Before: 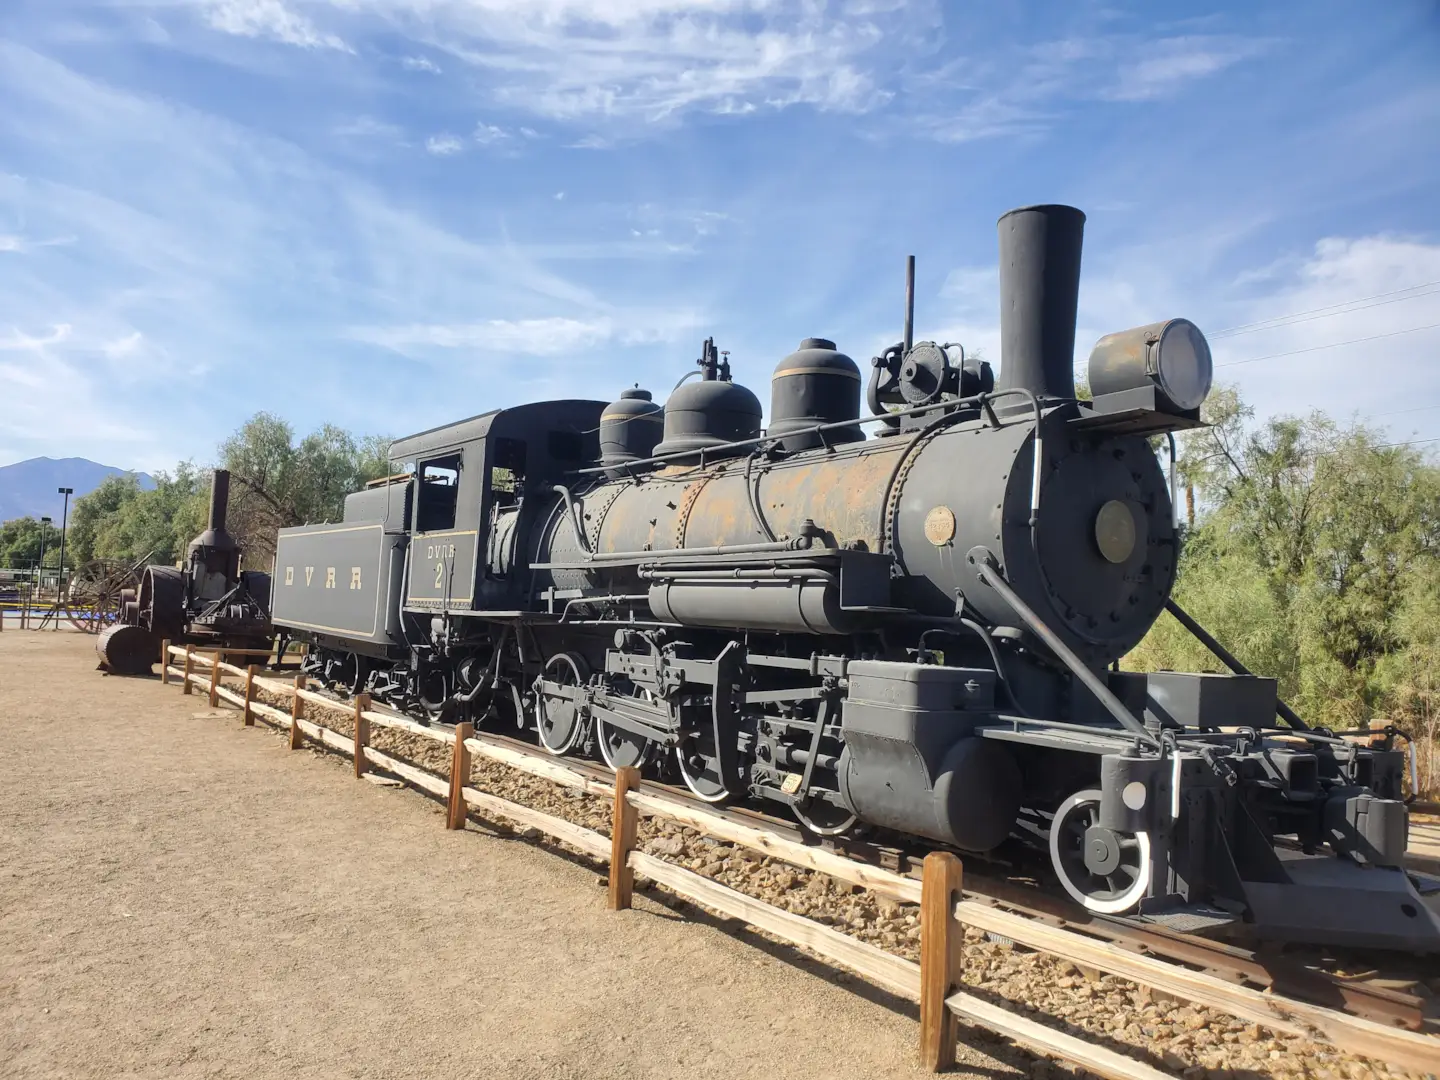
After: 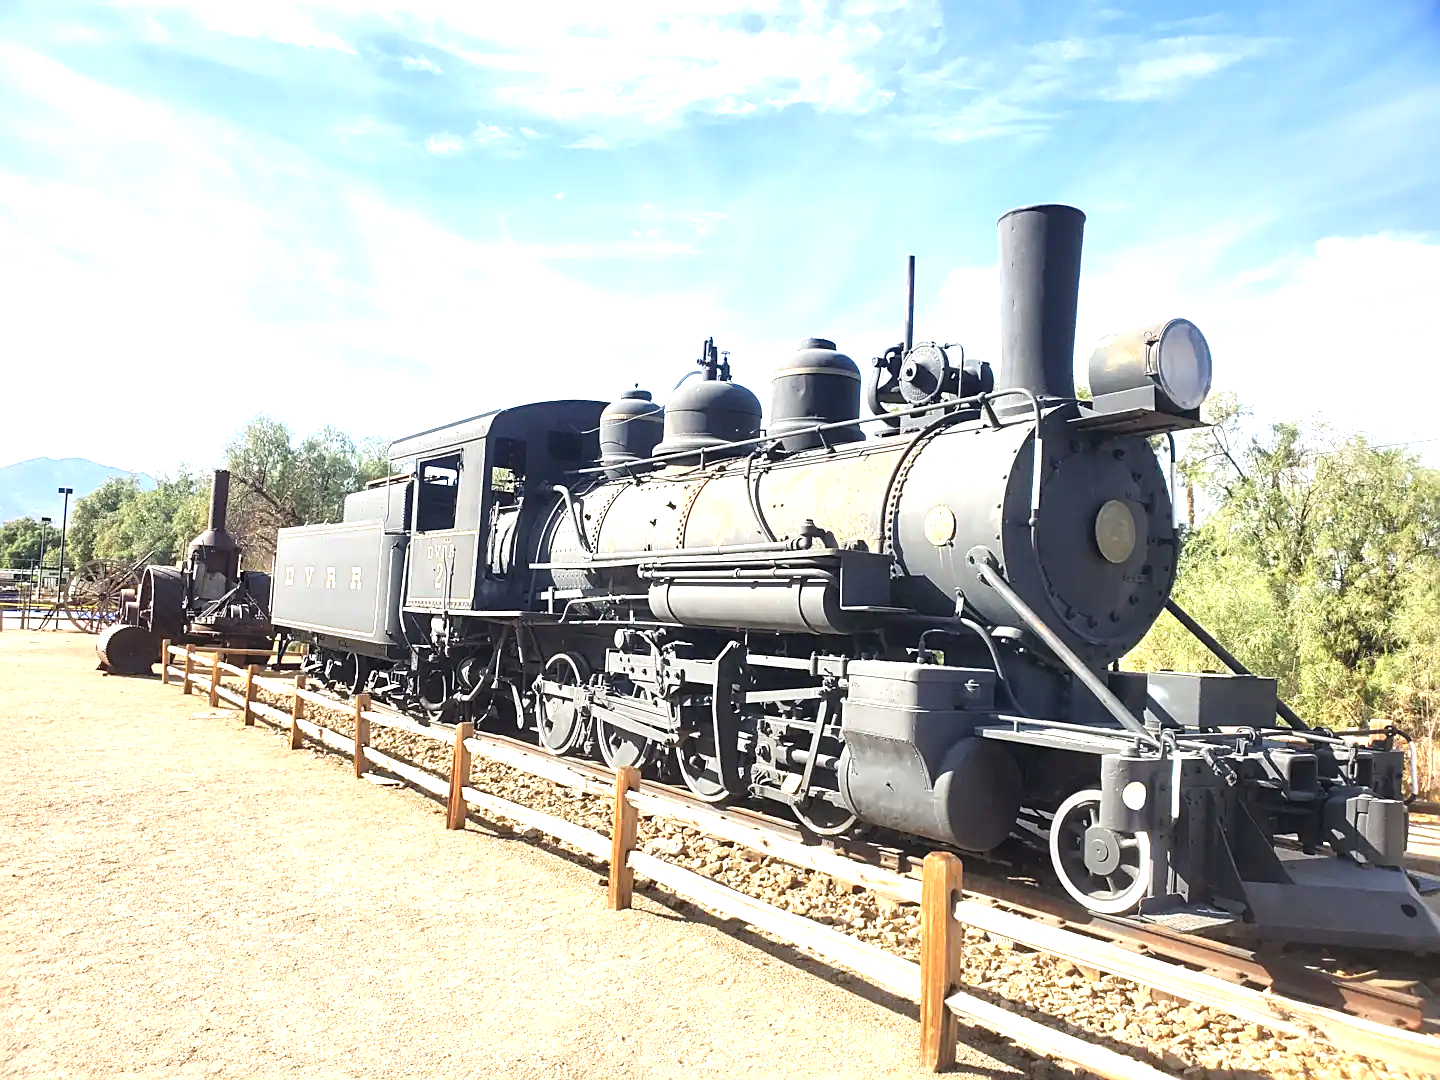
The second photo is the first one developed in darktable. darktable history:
exposure: exposure 1.25 EV, compensate exposure bias true, compensate highlight preservation false
sharpen: on, module defaults
